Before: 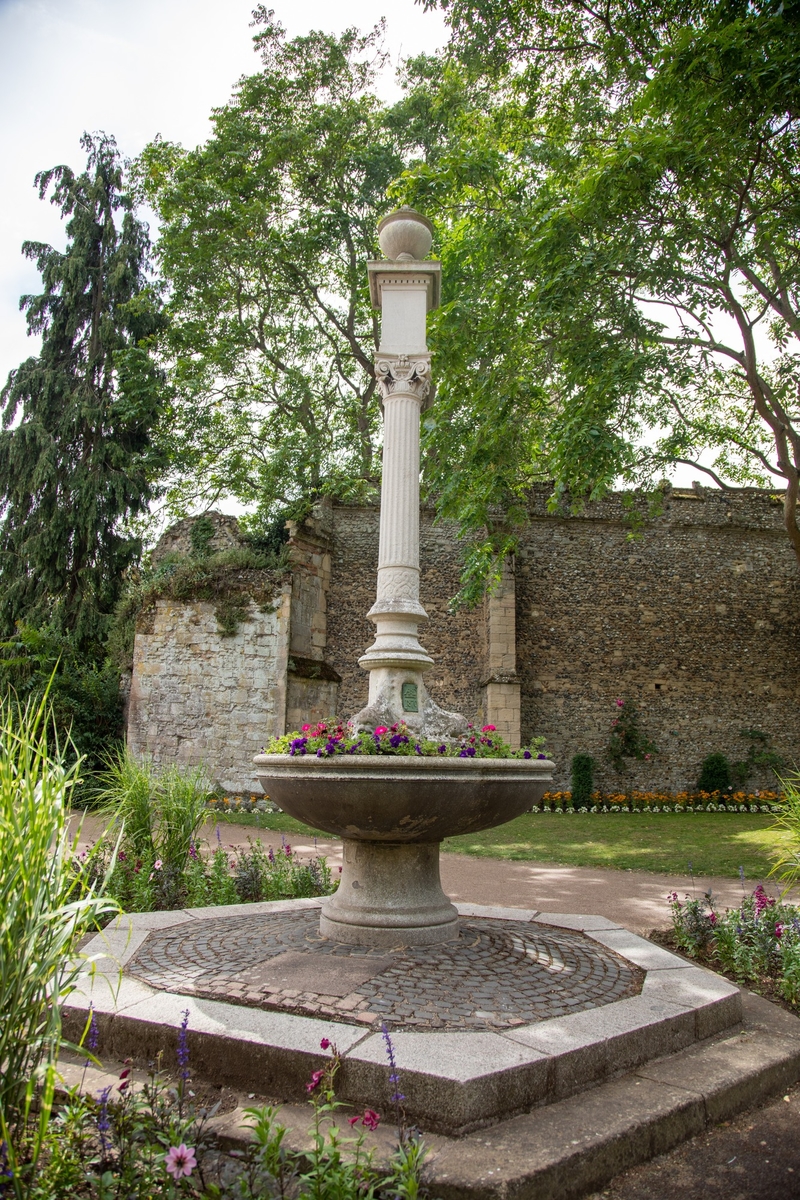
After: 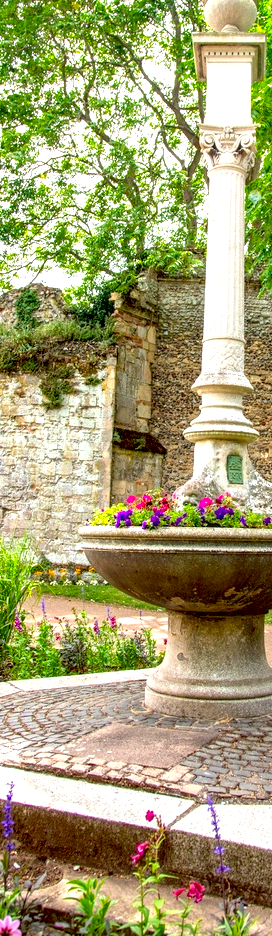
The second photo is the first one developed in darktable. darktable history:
local contrast: on, module defaults
exposure: black level correction 0.011, exposure 1.082 EV, compensate highlight preservation false
crop and rotate: left 21.886%, top 19.016%, right 44.059%, bottom 2.977%
contrast brightness saturation: saturation 0.49
